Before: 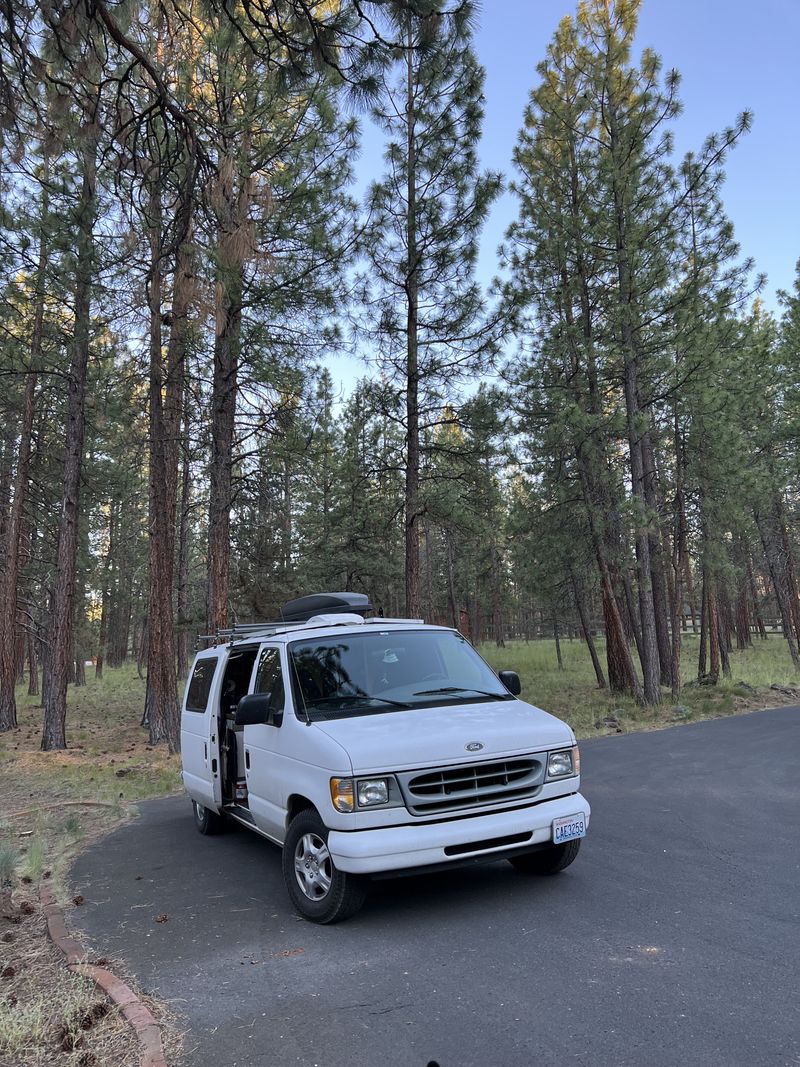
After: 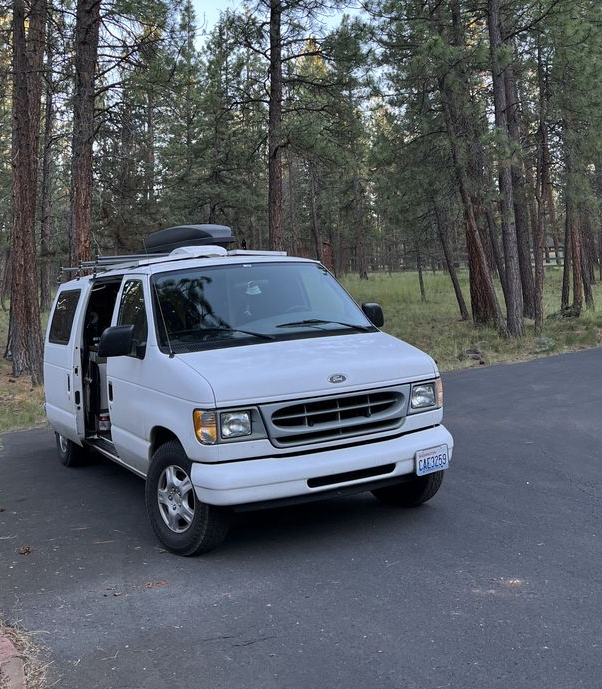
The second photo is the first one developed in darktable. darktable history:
crop and rotate: left 17.231%, top 34.528%, right 7.399%, bottom 0.832%
tone equalizer: on, module defaults
